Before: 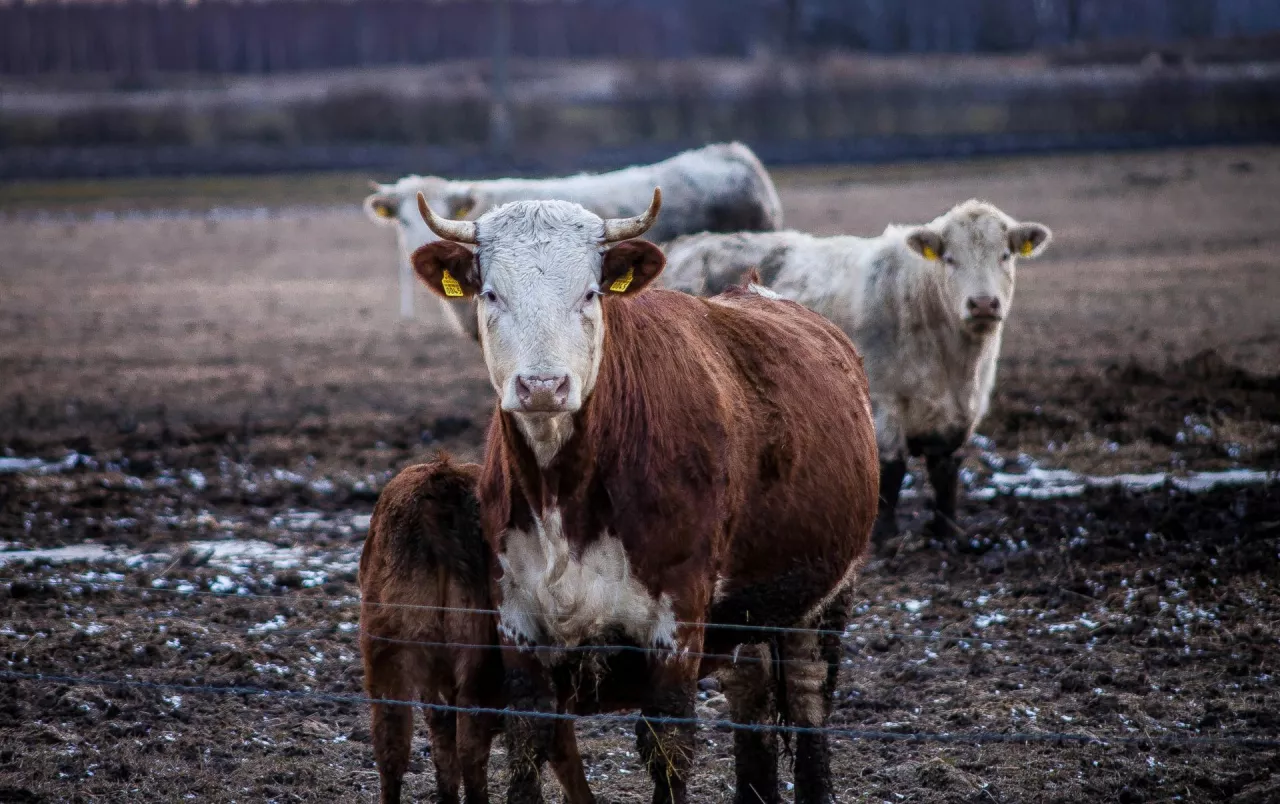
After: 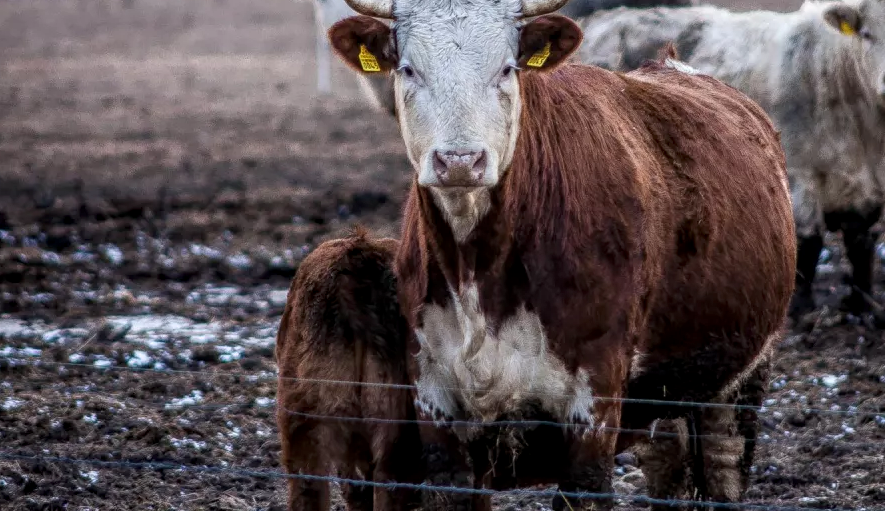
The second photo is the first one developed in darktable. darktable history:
local contrast: on, module defaults
crop: left 6.55%, top 28.006%, right 24.259%, bottom 8.378%
